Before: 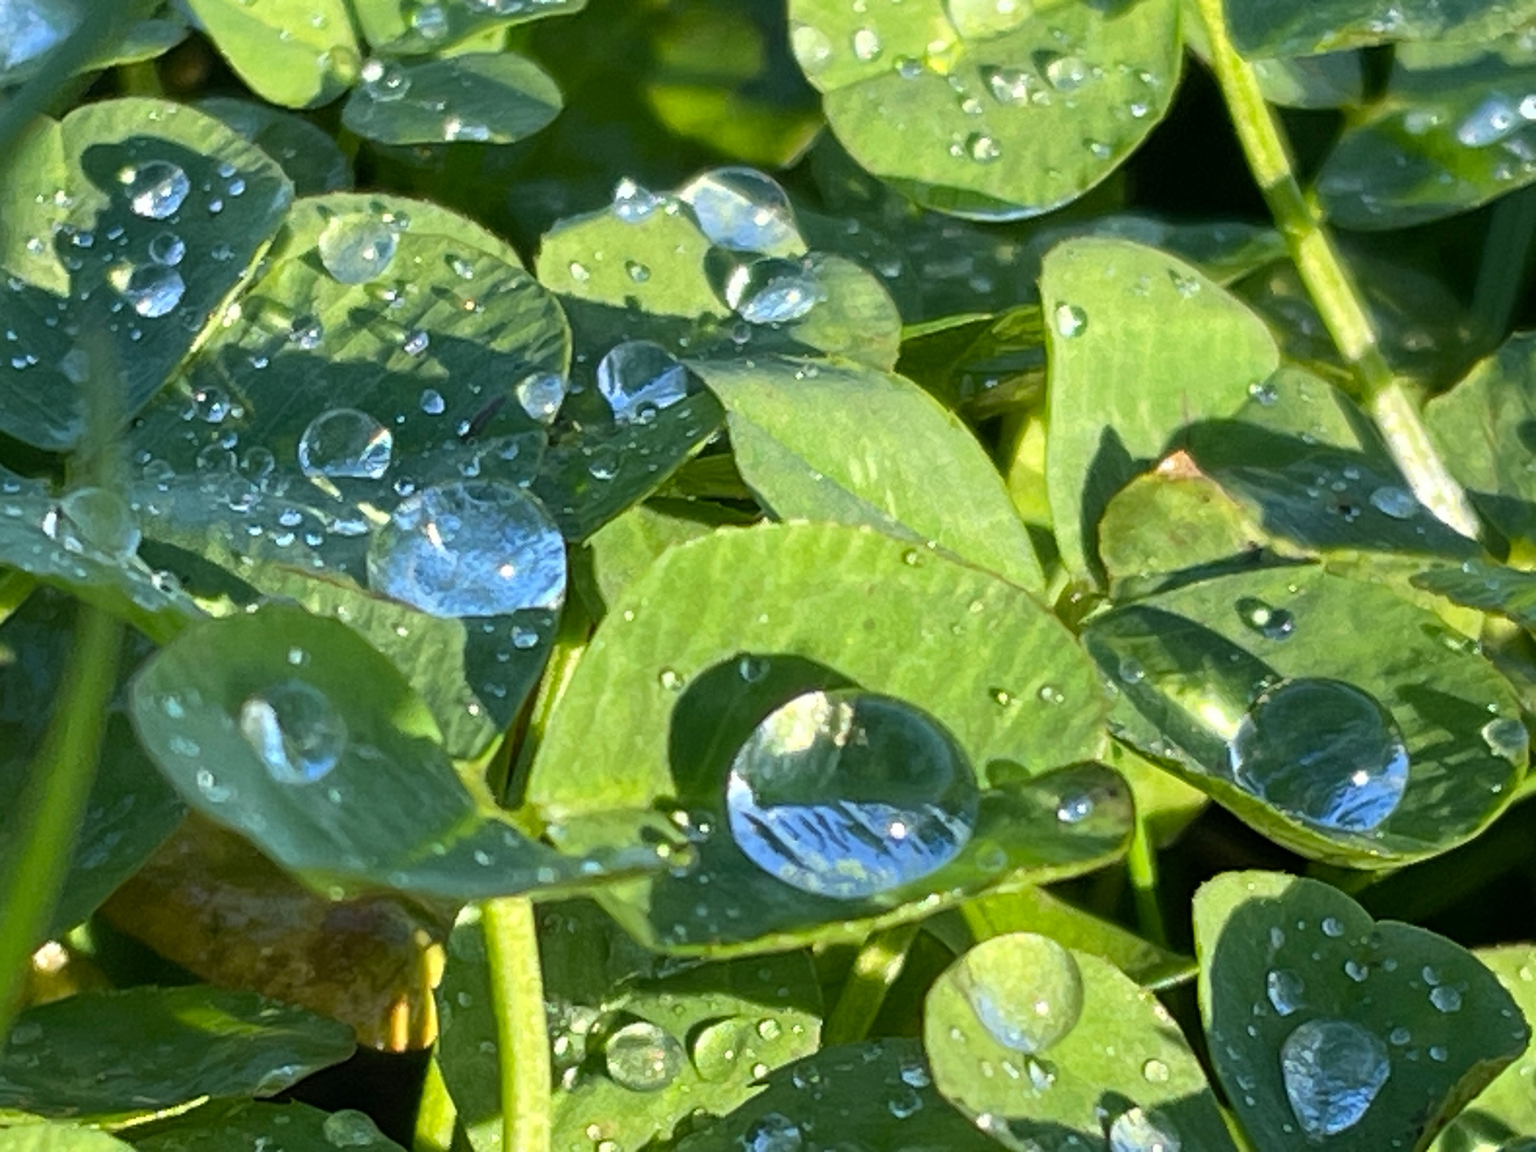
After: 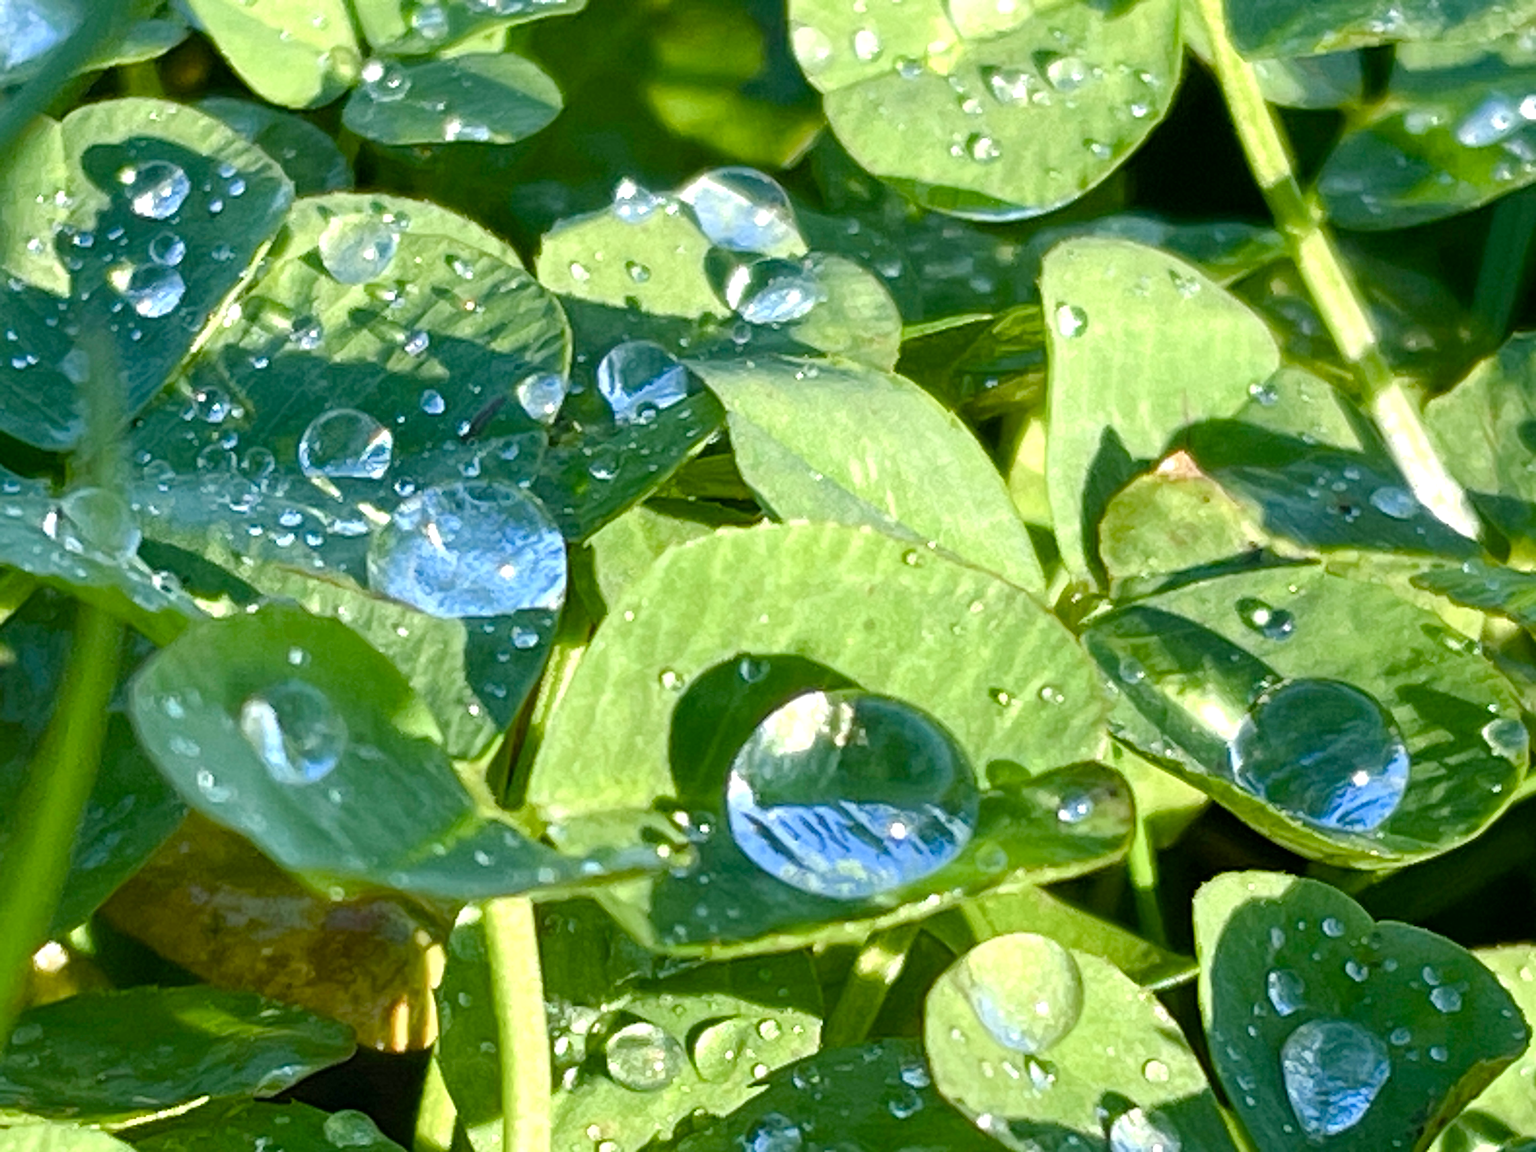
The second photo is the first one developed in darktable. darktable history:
white balance: red 0.978, blue 0.999
color balance rgb: perceptual saturation grading › global saturation 20%, perceptual saturation grading › highlights -50%, perceptual saturation grading › shadows 30%, perceptual brilliance grading › global brilliance 10%, perceptual brilliance grading › shadows 15%
